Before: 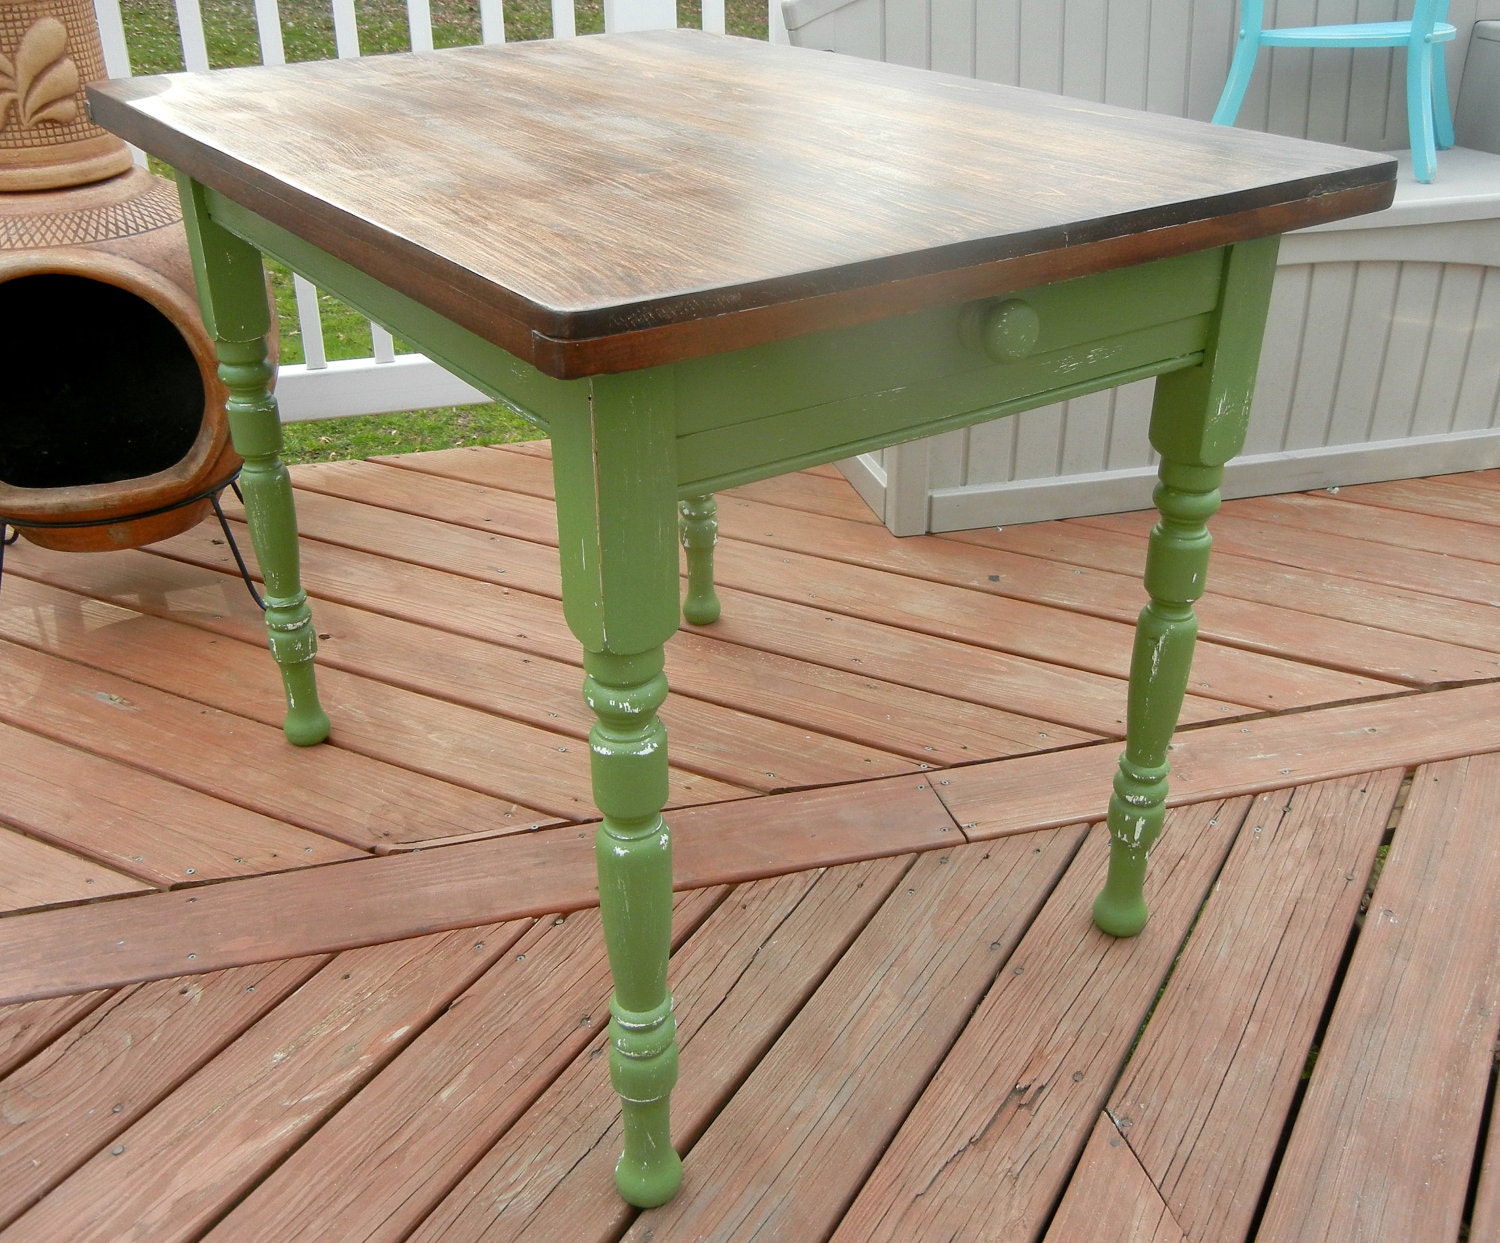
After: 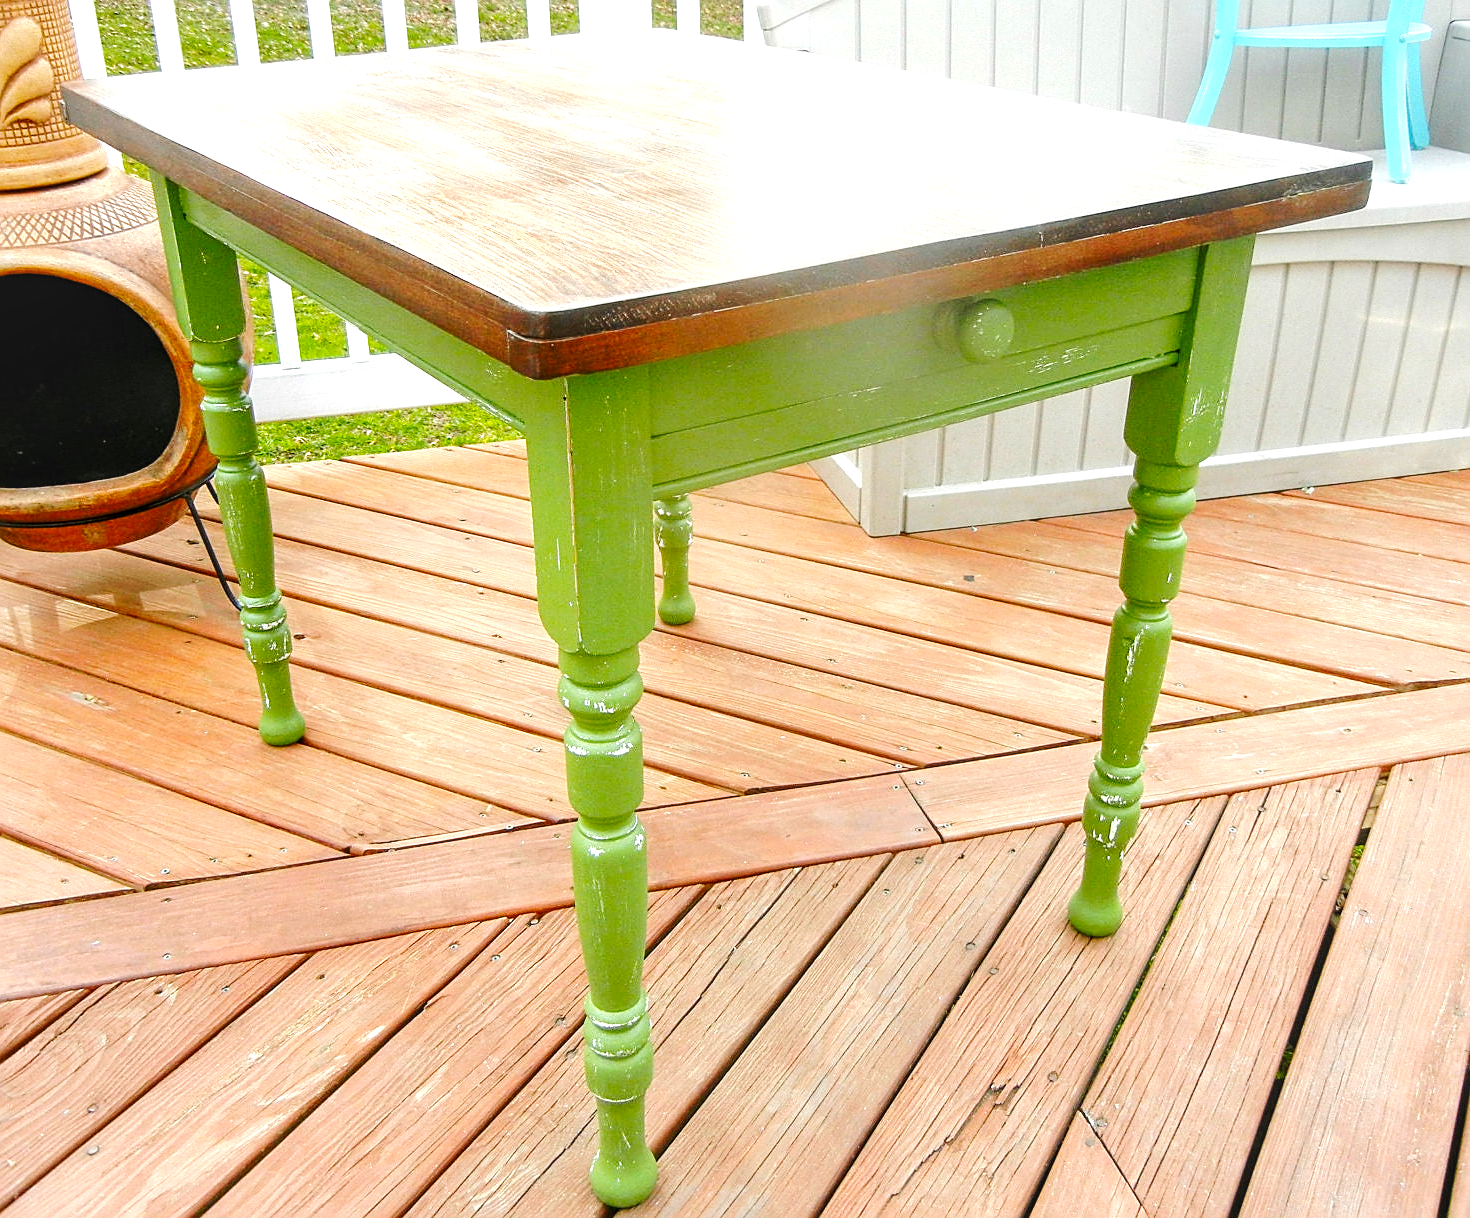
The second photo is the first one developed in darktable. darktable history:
sharpen: on, module defaults
tone curve: curves: ch0 [(0, 0) (0.126, 0.086) (0.338, 0.307) (0.494, 0.531) (0.703, 0.762) (1, 1)]; ch1 [(0, 0) (0.346, 0.324) (0.45, 0.426) (0.5, 0.5) (0.522, 0.517) (0.55, 0.578) (1, 1)]; ch2 [(0, 0) (0.44, 0.424) (0.501, 0.499) (0.554, 0.554) (0.622, 0.667) (0.707, 0.746) (1, 1)], preserve colors none
tone equalizer: edges refinement/feathering 500, mask exposure compensation -1.57 EV, preserve details no
local contrast: on, module defaults
exposure: black level correction 0, exposure 0.952 EV, compensate highlight preservation false
crop: left 1.708%, right 0.282%, bottom 1.956%
color balance rgb: perceptual saturation grading › global saturation 25.08%, perceptual brilliance grading › global brilliance 2.929%, perceptual brilliance grading › highlights -3.39%, perceptual brilliance grading › shadows 3.207%, global vibrance 9.374%
